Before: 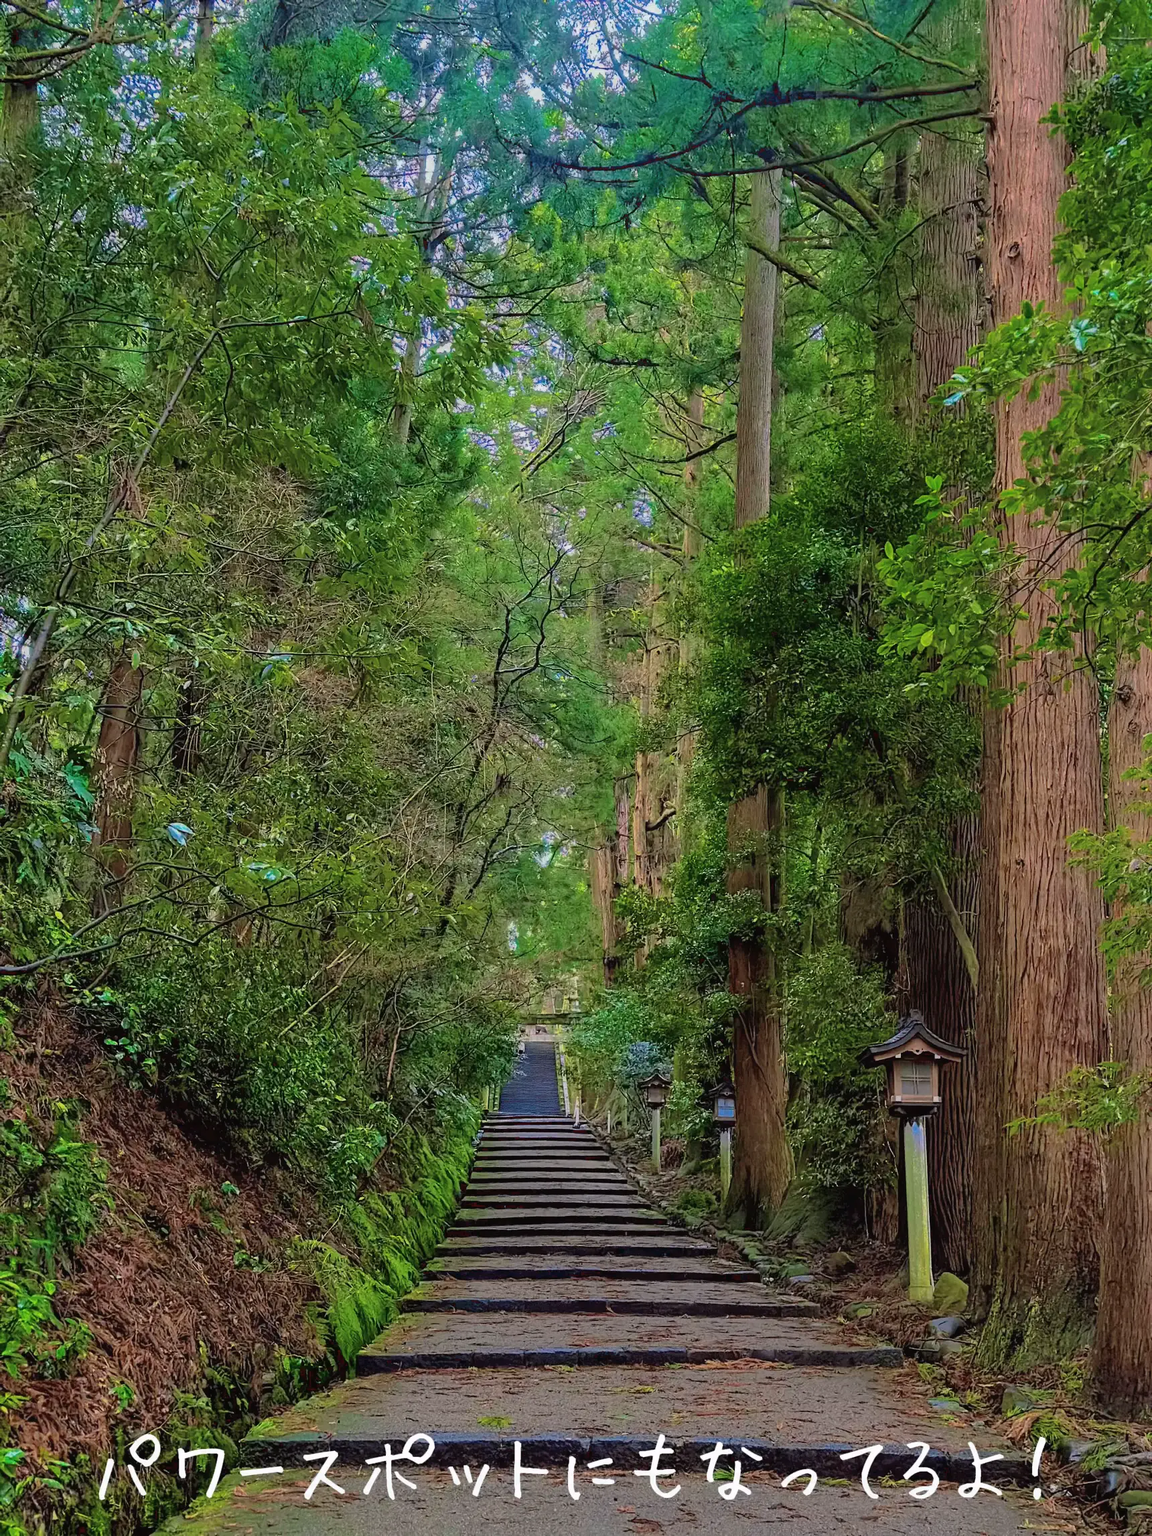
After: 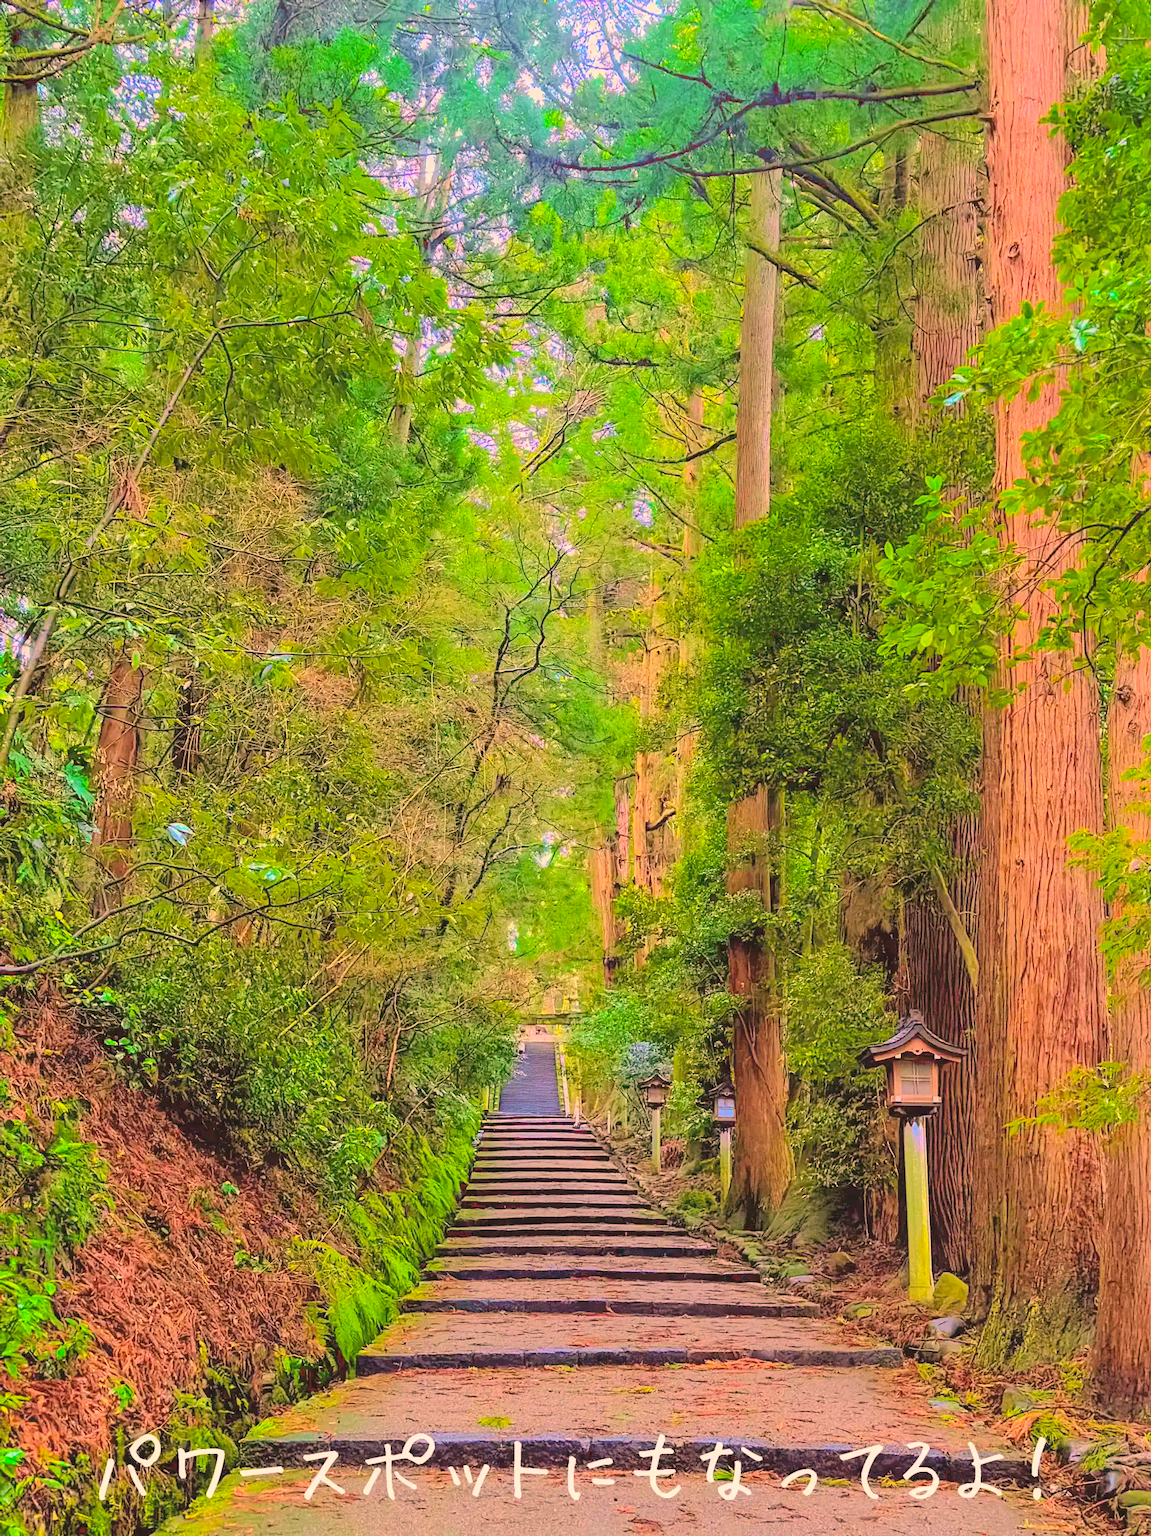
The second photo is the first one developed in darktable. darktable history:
local contrast: highlights 100%, shadows 100%, detail 120%, midtone range 0.2
color correction: highlights a* 21.88, highlights b* 22.25
exposure: black level correction 0, exposure 1.5 EV, compensate exposure bias true, compensate highlight preservation false
global tonemap: drago (0.7, 100)
